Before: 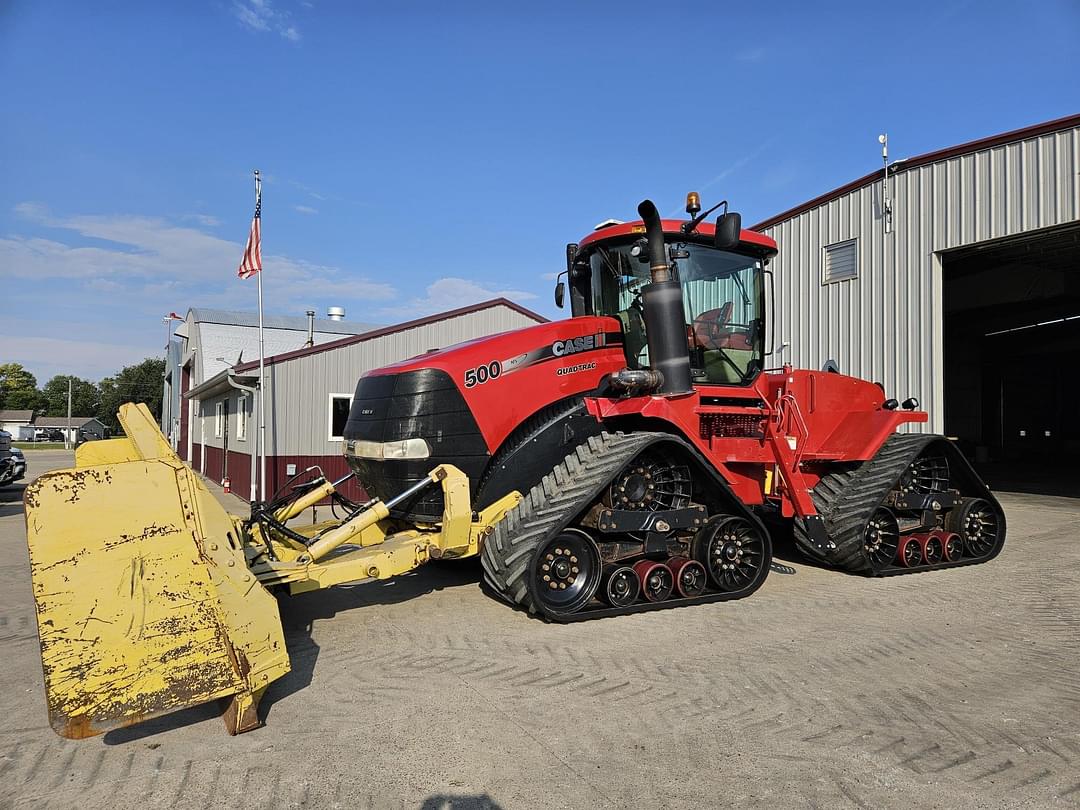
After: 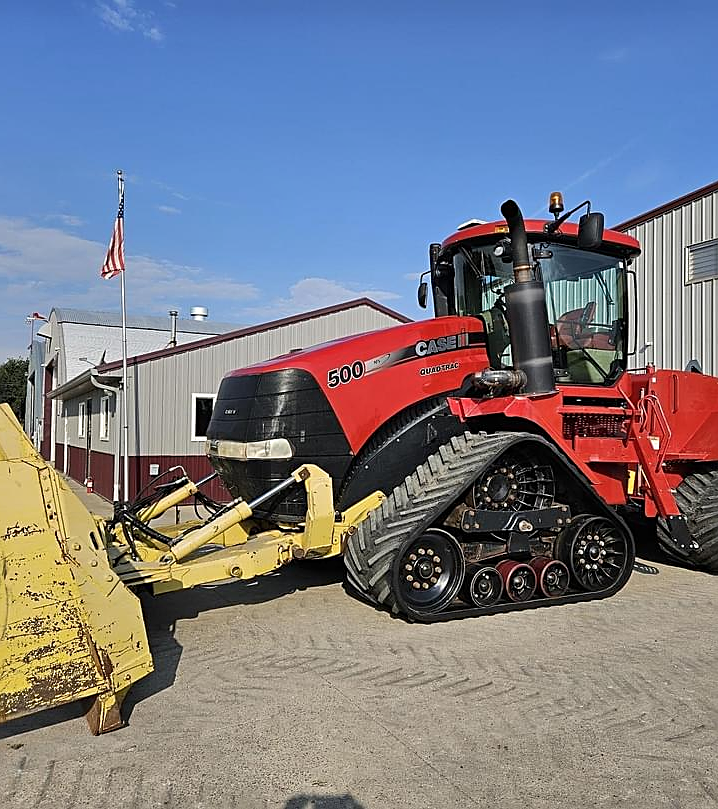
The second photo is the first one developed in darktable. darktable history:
sharpen: on, module defaults
crop and rotate: left 12.831%, right 20.628%
shadows and highlights: soften with gaussian
